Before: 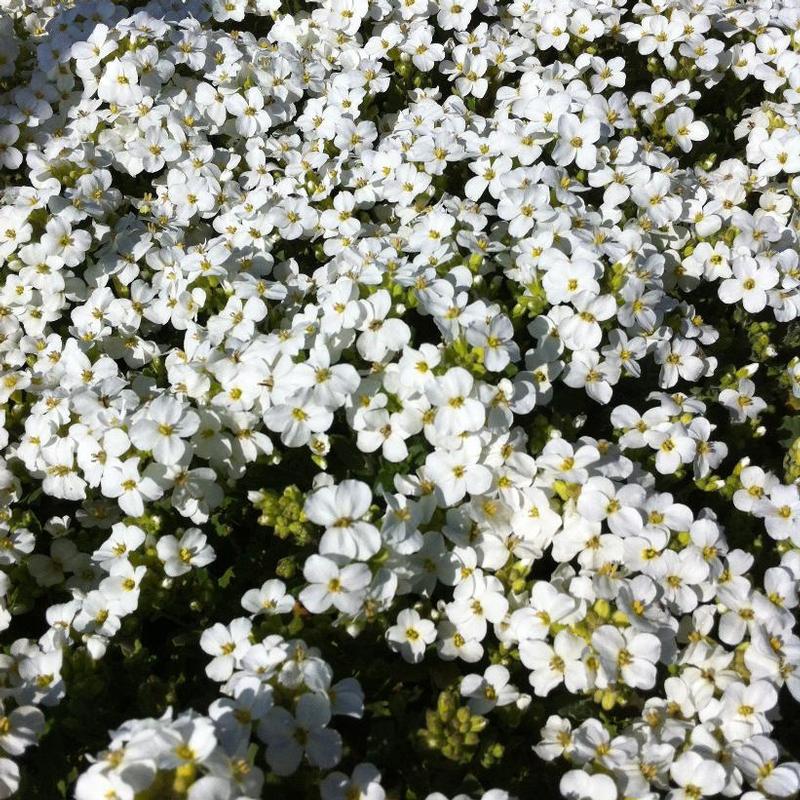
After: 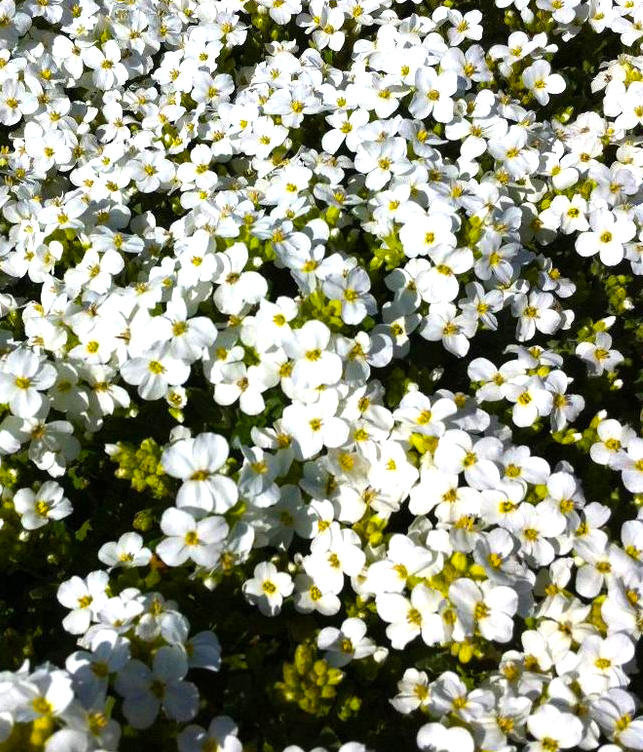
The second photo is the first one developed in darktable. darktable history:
color balance rgb: linear chroma grading › global chroma 14.667%, perceptual saturation grading › global saturation 30.107%, perceptual brilliance grading › highlights 9.782%, perceptual brilliance grading › mid-tones 5.686%, global vibrance 9.464%
crop and rotate: left 17.895%, top 5.9%, right 1.684%
